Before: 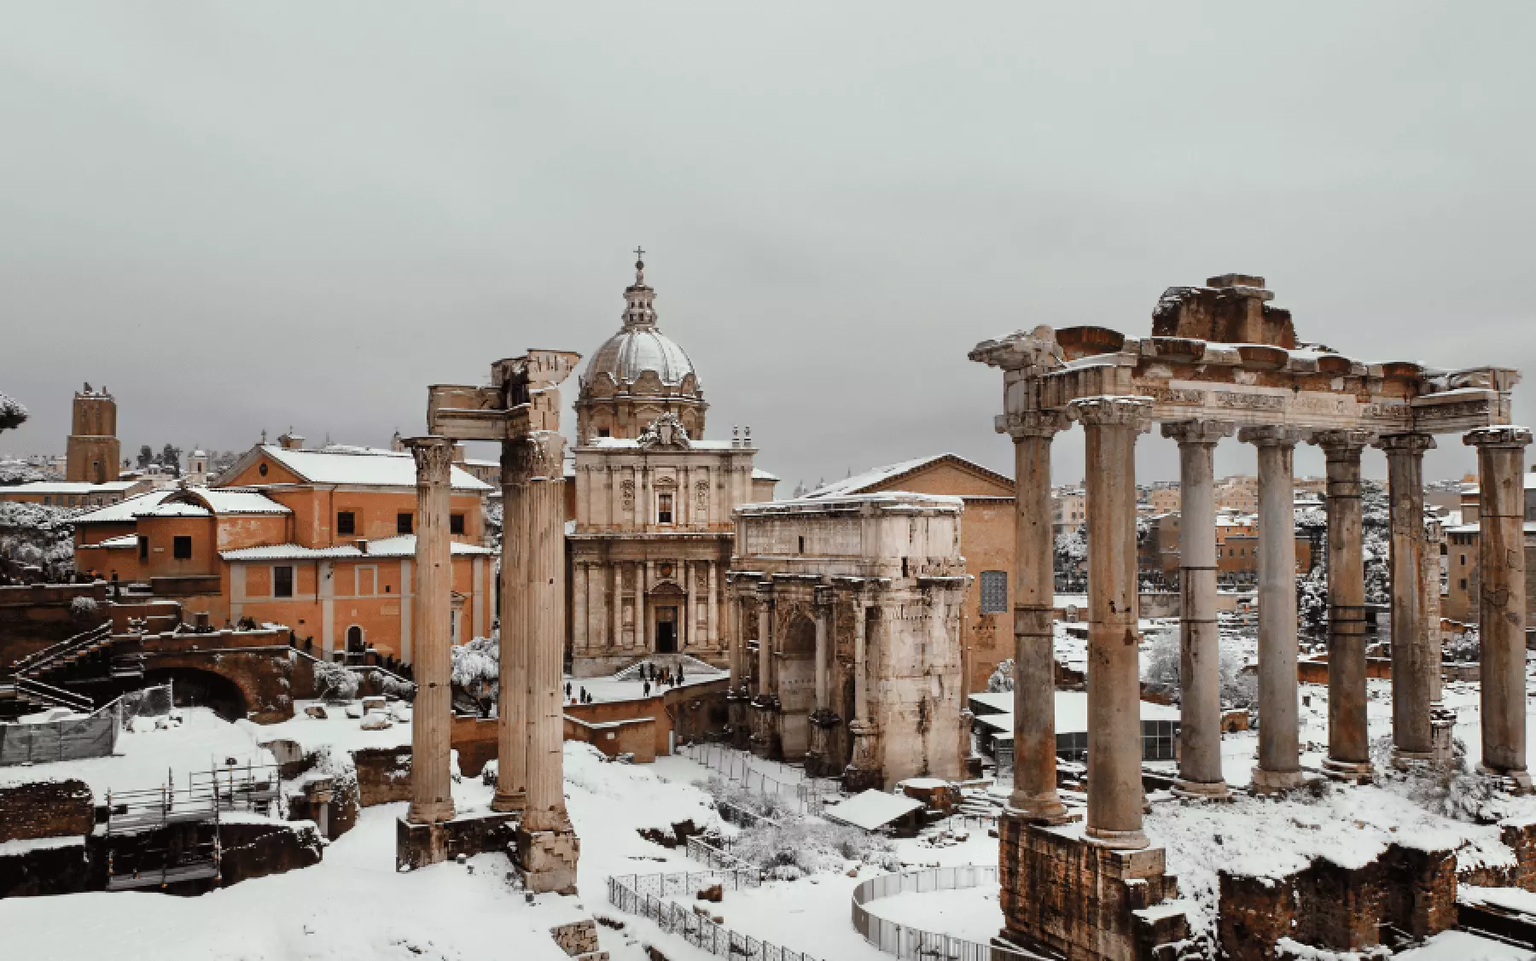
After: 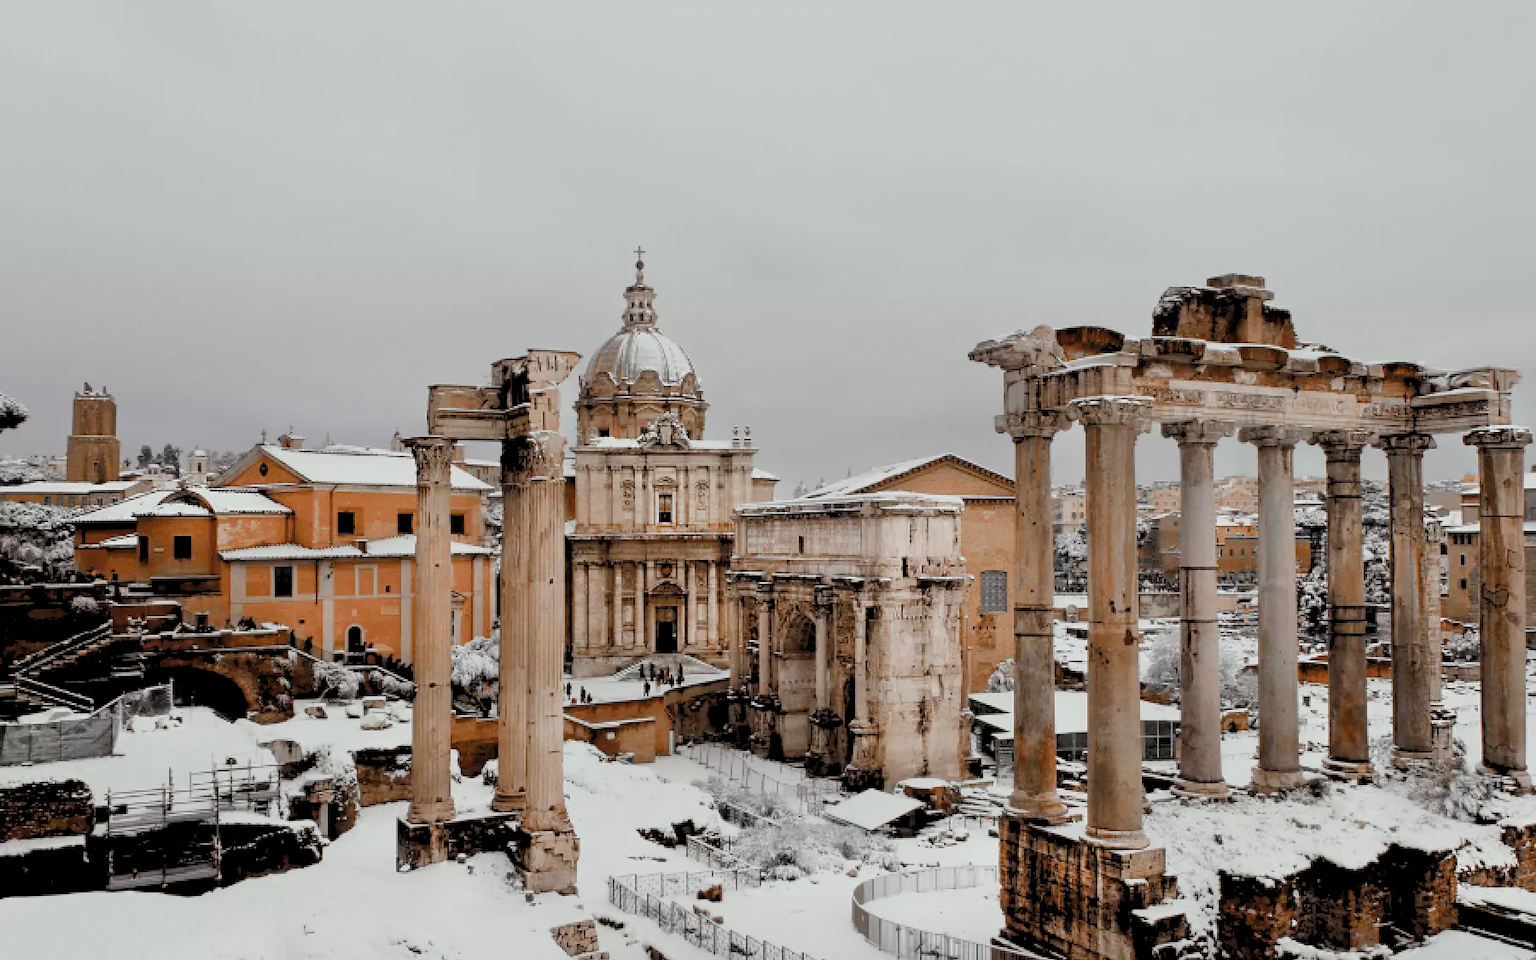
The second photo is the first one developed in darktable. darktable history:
color balance rgb: perceptual saturation grading › global saturation 20%, perceptual saturation grading › highlights -25%, perceptual saturation grading › shadows 25%
color zones: curves: ch0 [(0, 0.5) (0.143, 0.5) (0.286, 0.5) (0.429, 0.504) (0.571, 0.5) (0.714, 0.509) (0.857, 0.5) (1, 0.5)]; ch1 [(0, 0.425) (0.143, 0.425) (0.286, 0.375) (0.429, 0.405) (0.571, 0.5) (0.714, 0.47) (0.857, 0.425) (1, 0.435)]; ch2 [(0, 0.5) (0.143, 0.5) (0.286, 0.5) (0.429, 0.517) (0.571, 0.5) (0.714, 0.51) (0.857, 0.5) (1, 0.5)]
rgb levels: preserve colors sum RGB, levels [[0.038, 0.433, 0.934], [0, 0.5, 1], [0, 0.5, 1]]
